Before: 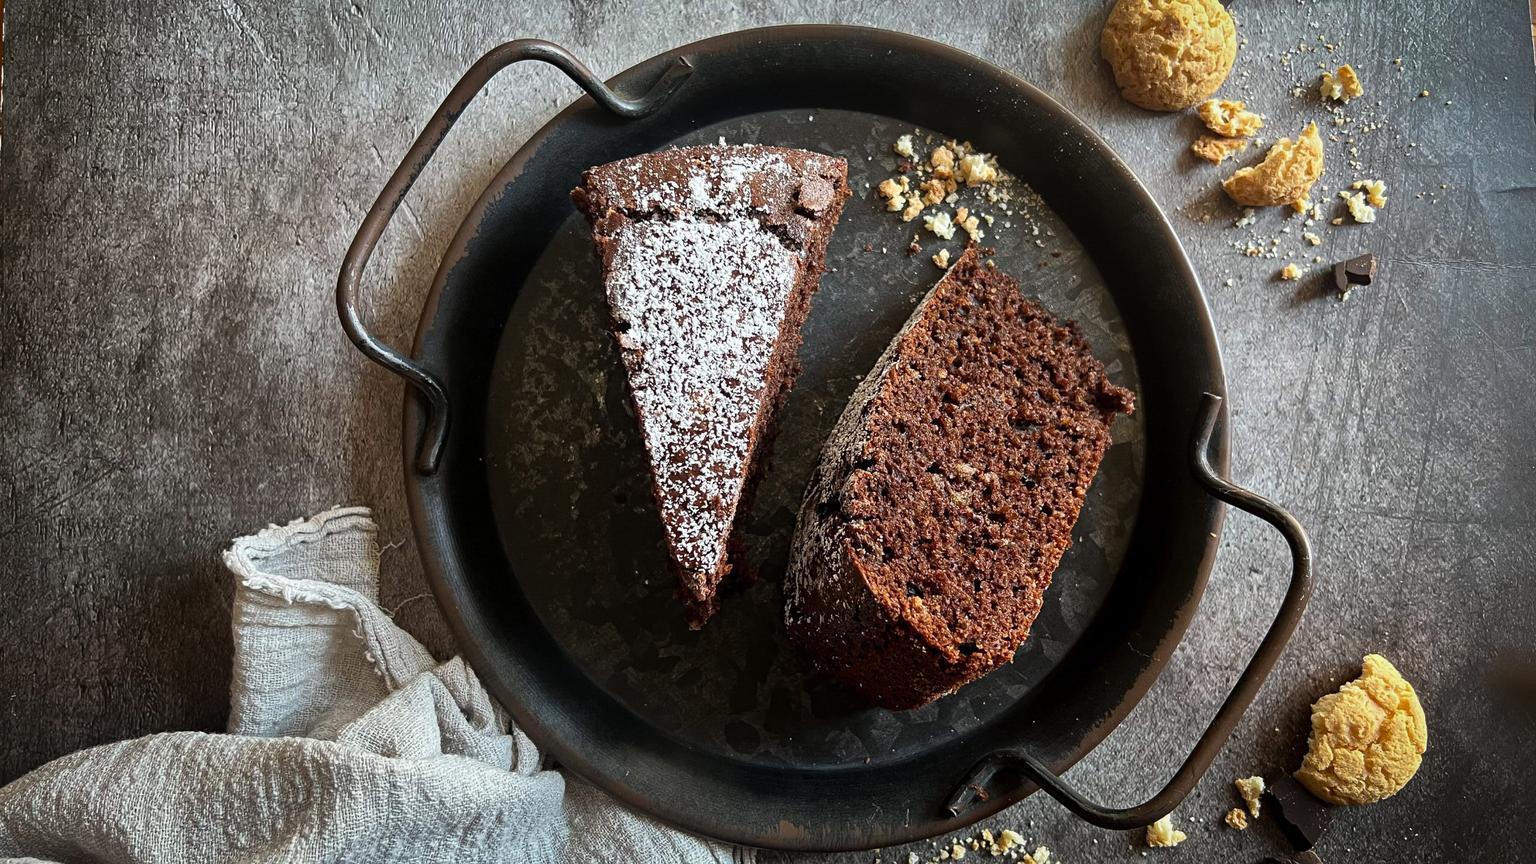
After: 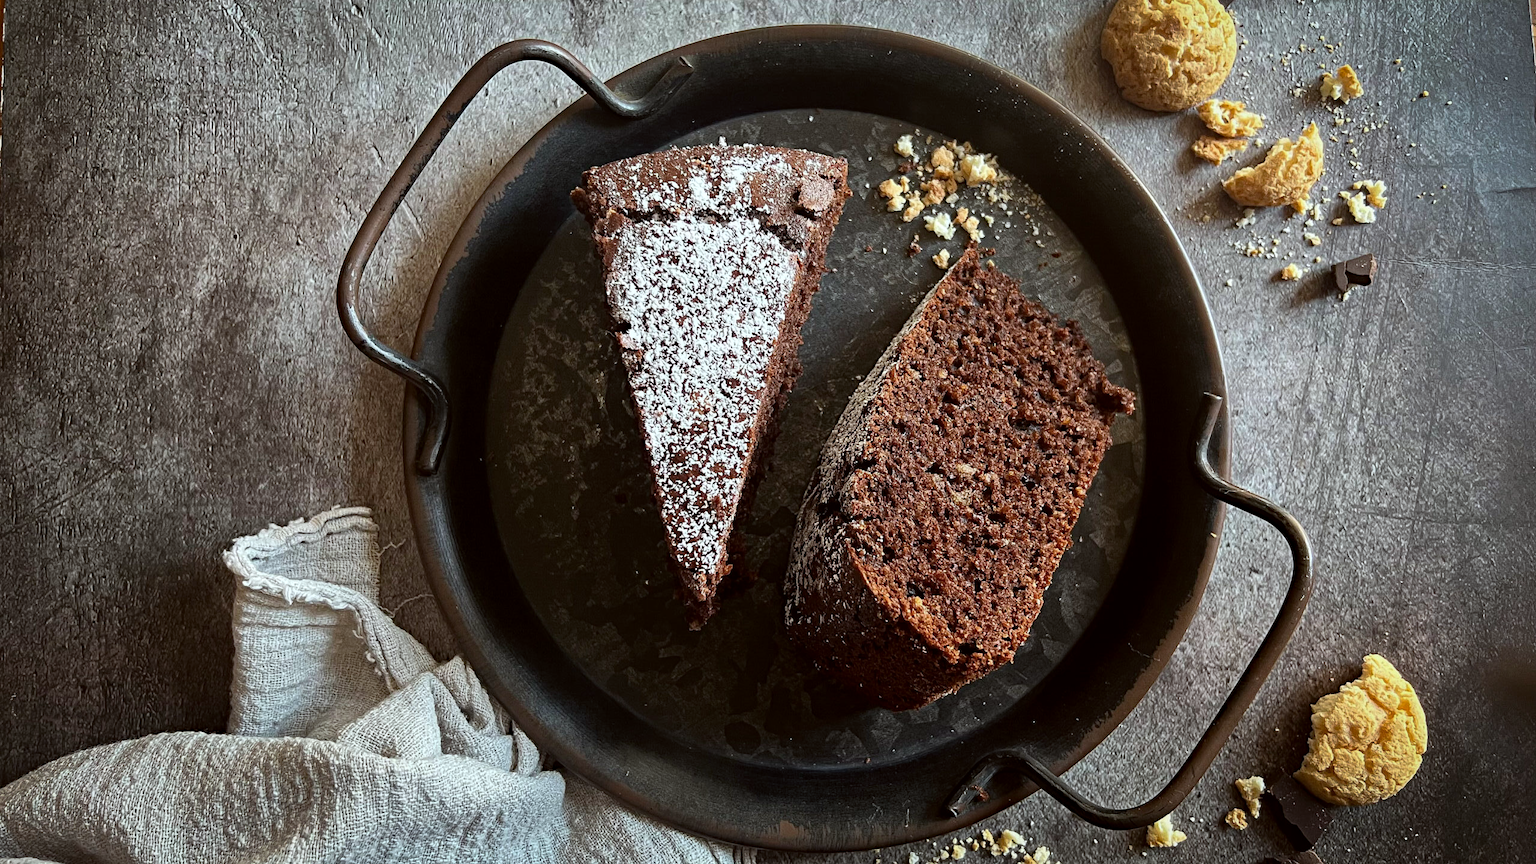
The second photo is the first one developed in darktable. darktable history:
color correction: highlights a* -2.73, highlights b* -2.09, shadows a* 2.41, shadows b* 2.73
color zones: curves: ch0 [(0, 0.613) (0.01, 0.613) (0.245, 0.448) (0.498, 0.529) (0.642, 0.665) (0.879, 0.777) (0.99, 0.613)]; ch1 [(0, 0) (0.143, 0) (0.286, 0) (0.429, 0) (0.571, 0) (0.714, 0) (0.857, 0)], mix -93.41%
haze removal: compatibility mode true, adaptive false
